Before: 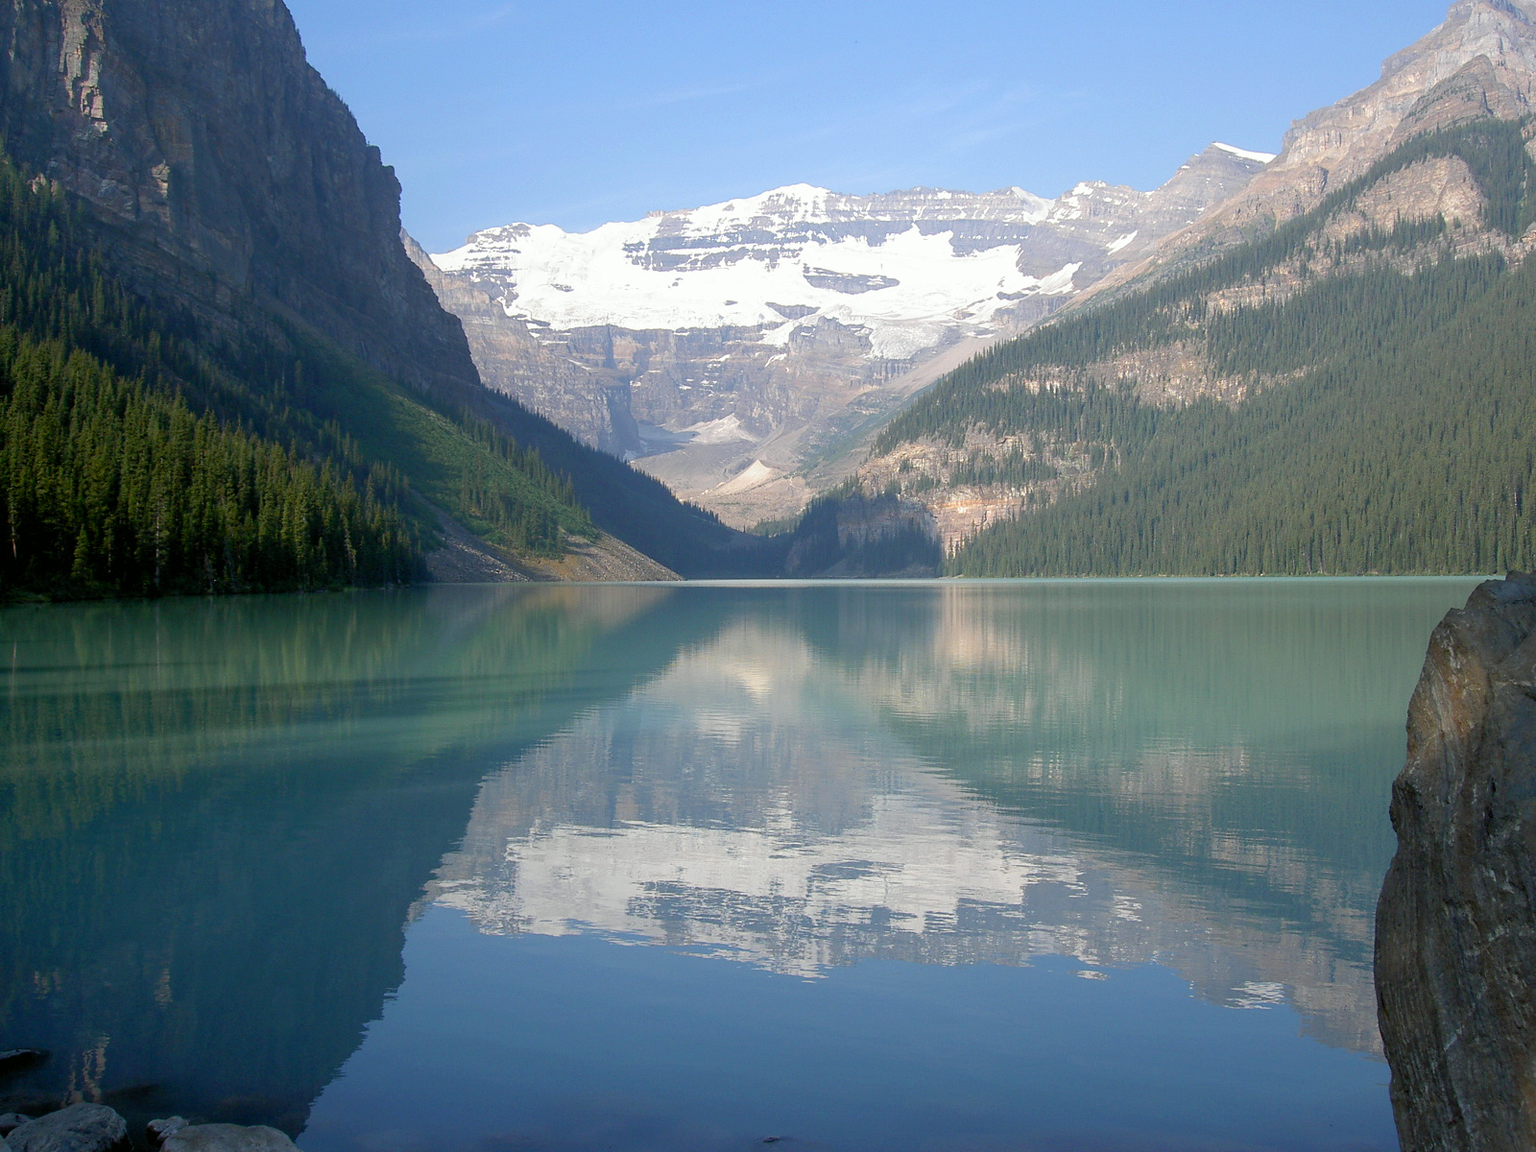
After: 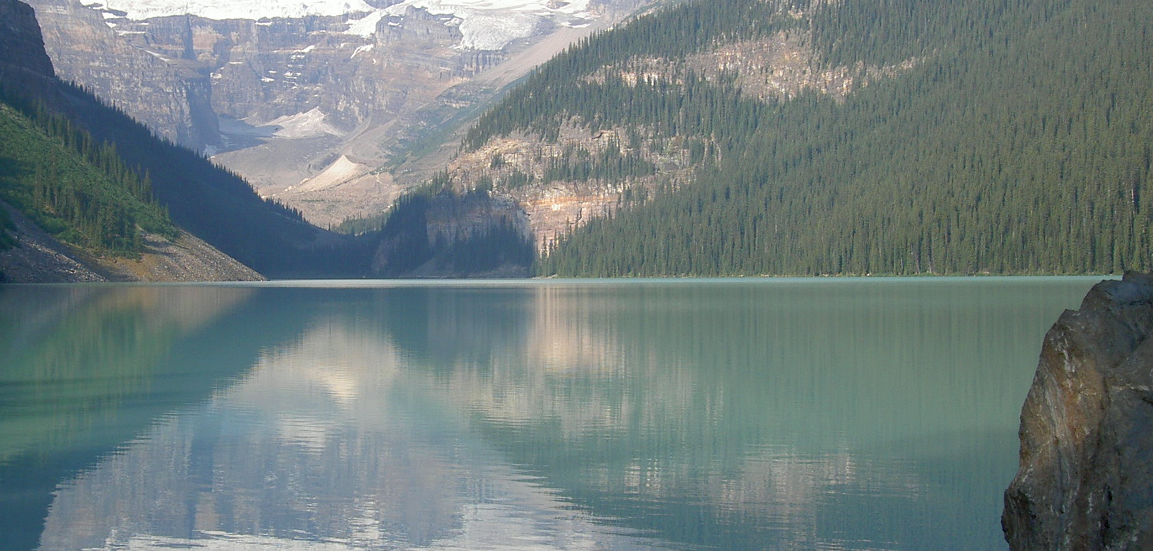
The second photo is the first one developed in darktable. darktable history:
crop and rotate: left 27.912%, top 27.071%, bottom 26.94%
tone equalizer: -8 EV -0.585 EV, mask exposure compensation -0.515 EV
